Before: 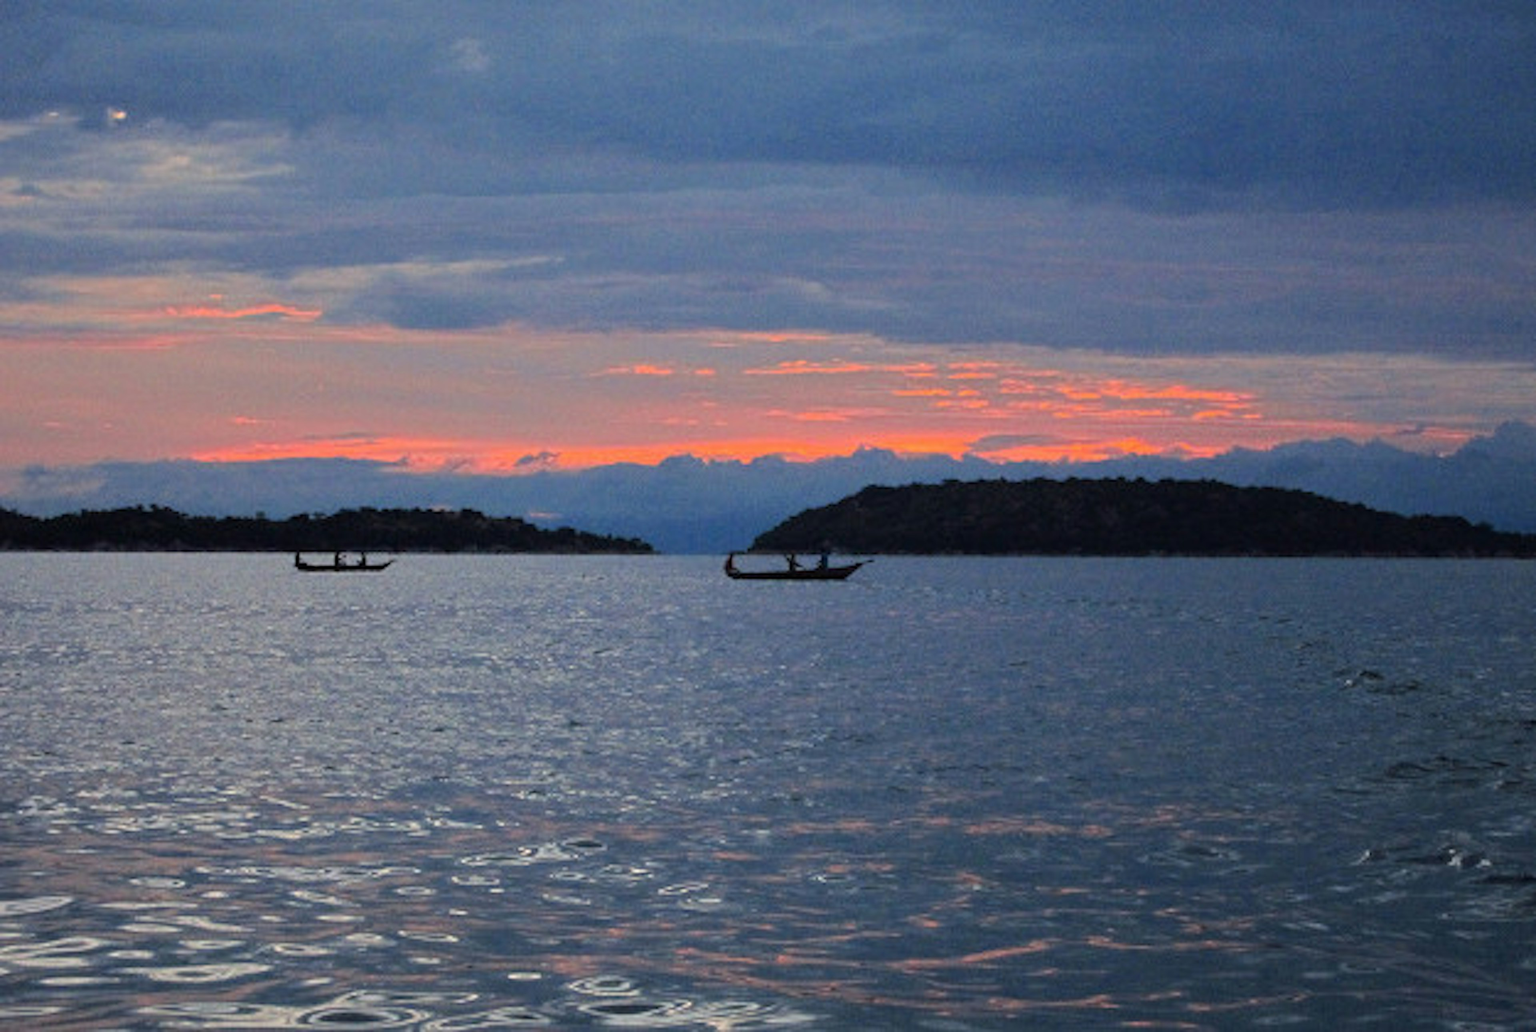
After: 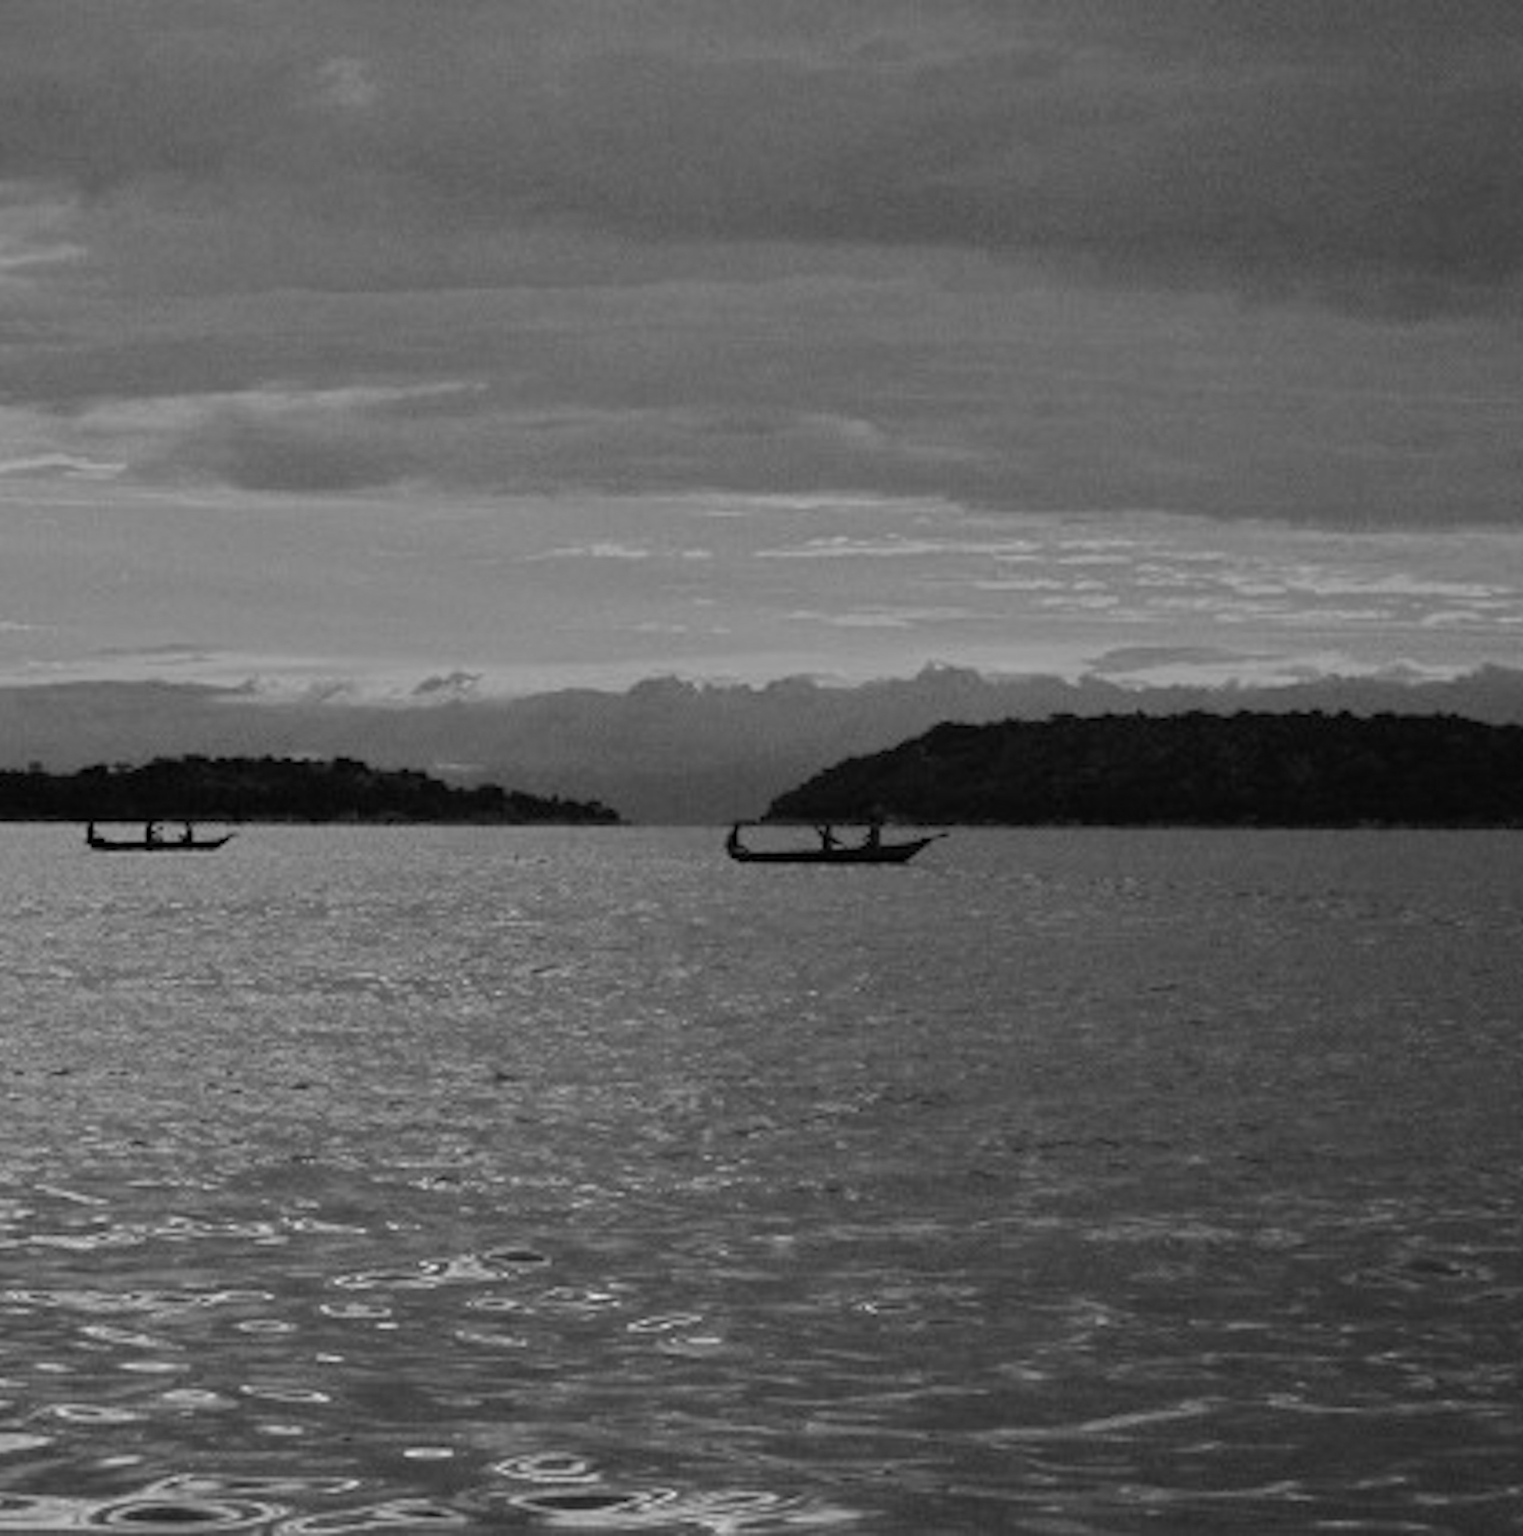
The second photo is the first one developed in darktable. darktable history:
monochrome: a -6.99, b 35.61, size 1.4
white balance: red 1.029, blue 0.92
exposure: exposure -0.151 EV, compensate highlight preservation false
crop: left 15.419%, right 17.914%
